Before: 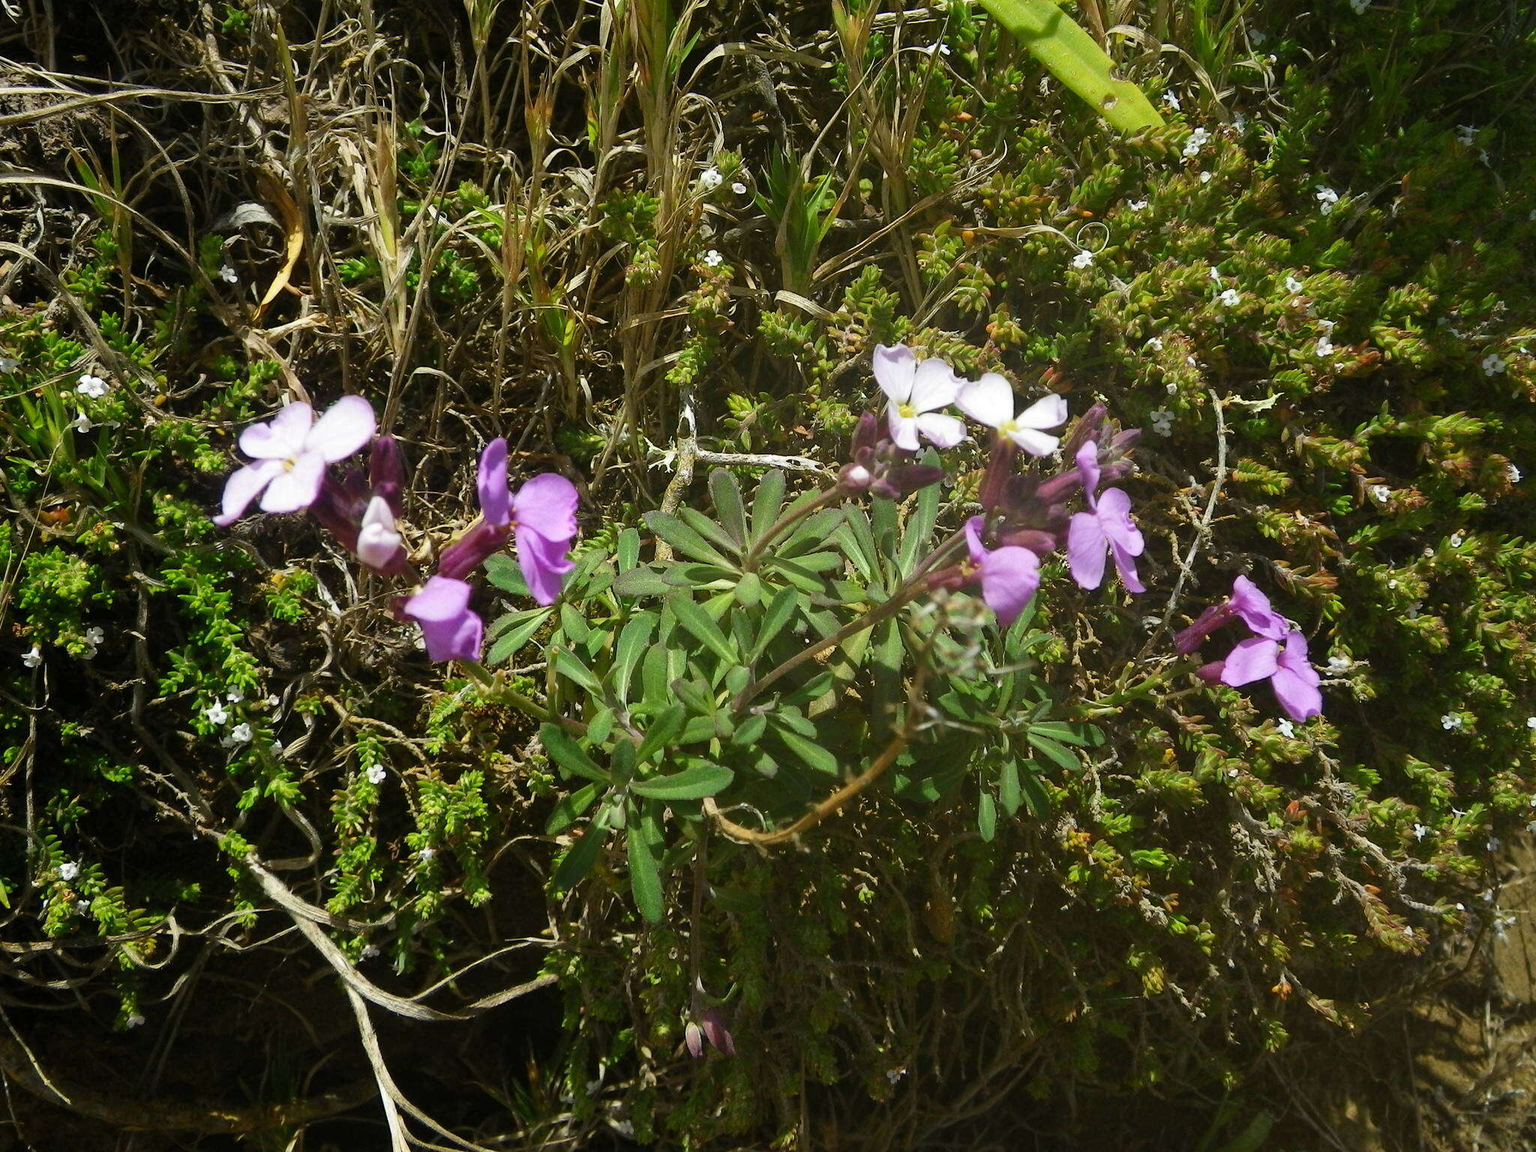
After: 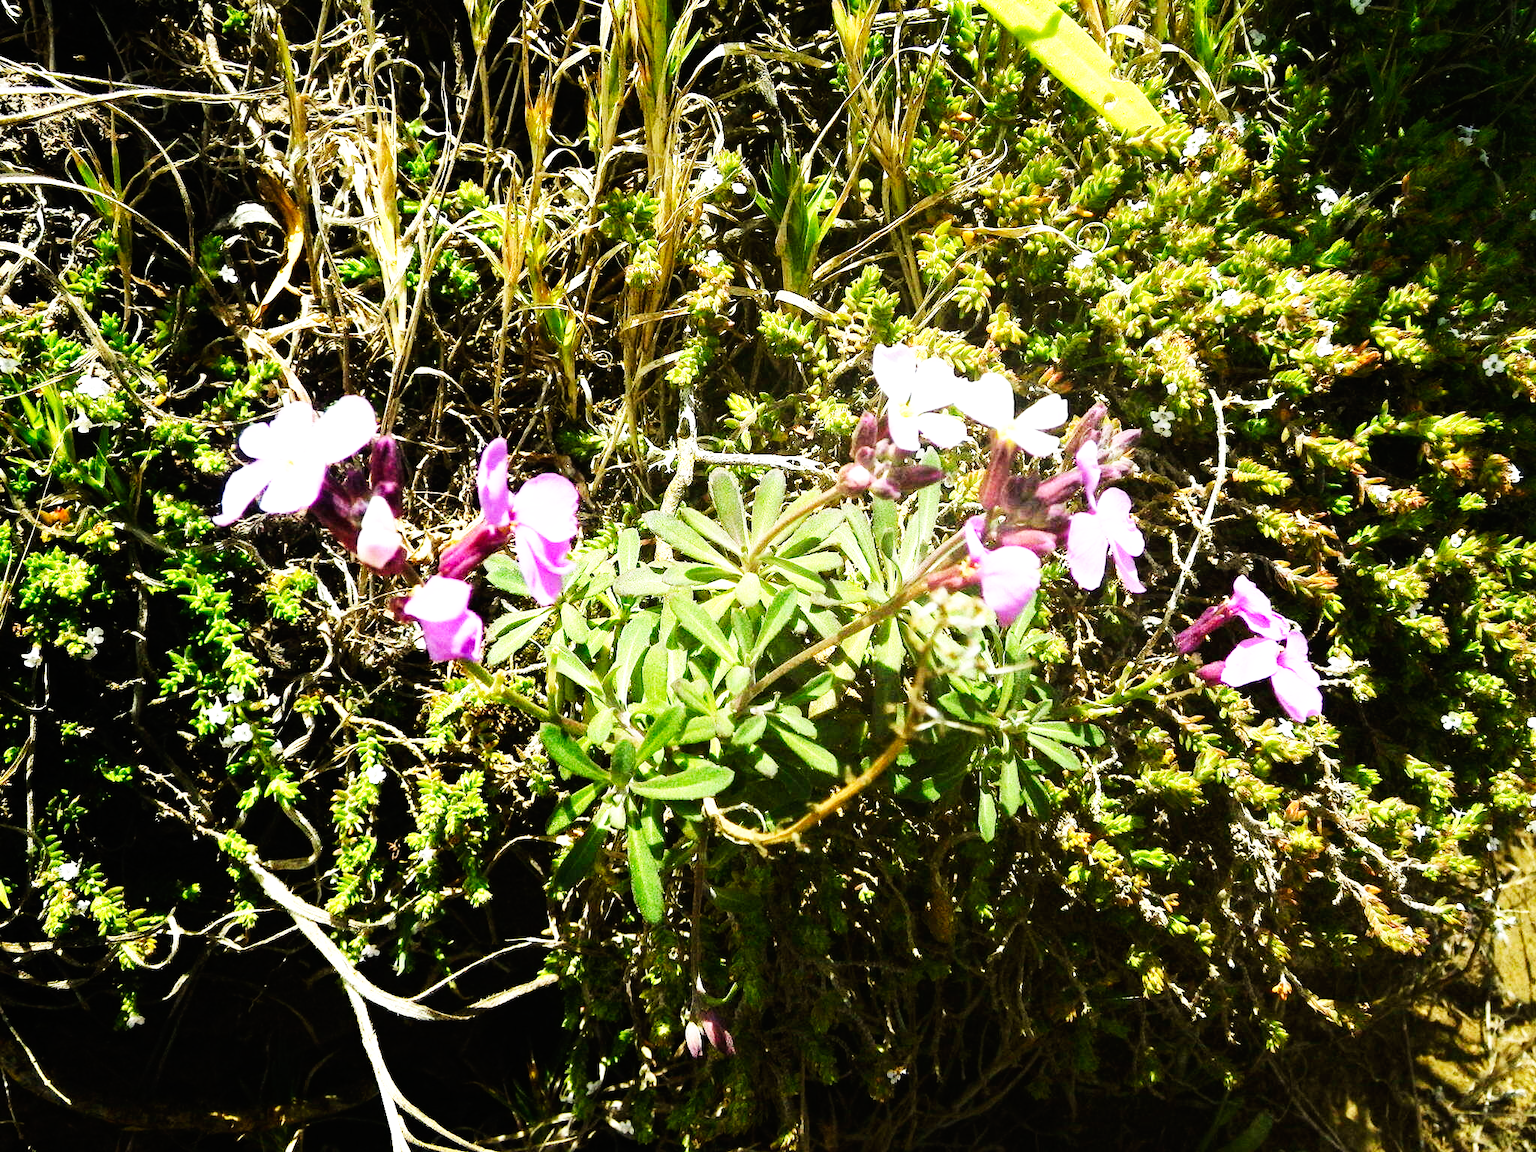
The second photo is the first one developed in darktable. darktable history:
base curve: curves: ch0 [(0, 0) (0.007, 0.004) (0.027, 0.03) (0.046, 0.07) (0.207, 0.54) (0.442, 0.872) (0.673, 0.972) (1, 1)], preserve colors none
haze removal: compatibility mode true, adaptive false
tone equalizer: -8 EV -1.12 EV, -7 EV -0.993 EV, -6 EV -0.853 EV, -5 EV -0.552 EV, -3 EV 0.561 EV, -2 EV 0.868 EV, -1 EV 0.989 EV, +0 EV 1.08 EV
